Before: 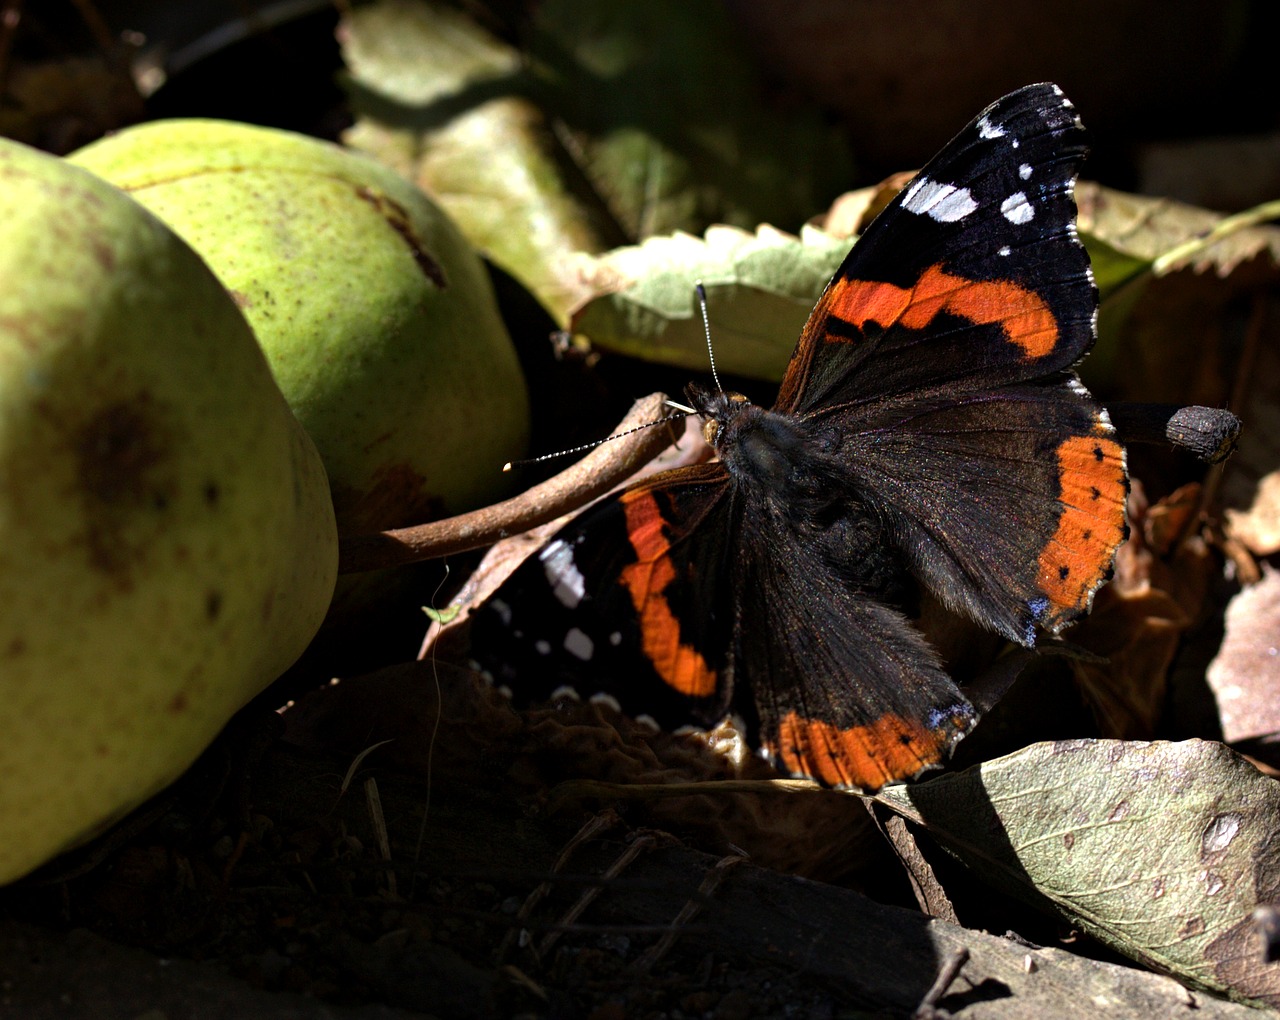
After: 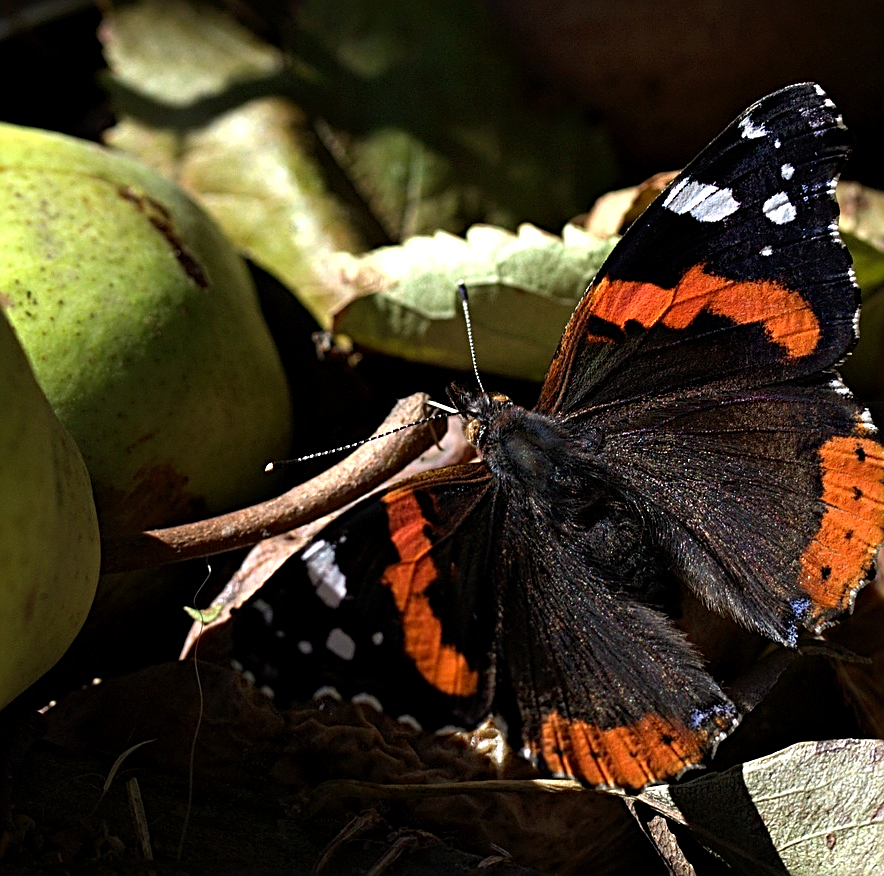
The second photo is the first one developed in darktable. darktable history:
sharpen: radius 2.794, amount 0.723
crop: left 18.601%, right 12.306%, bottom 14.035%
